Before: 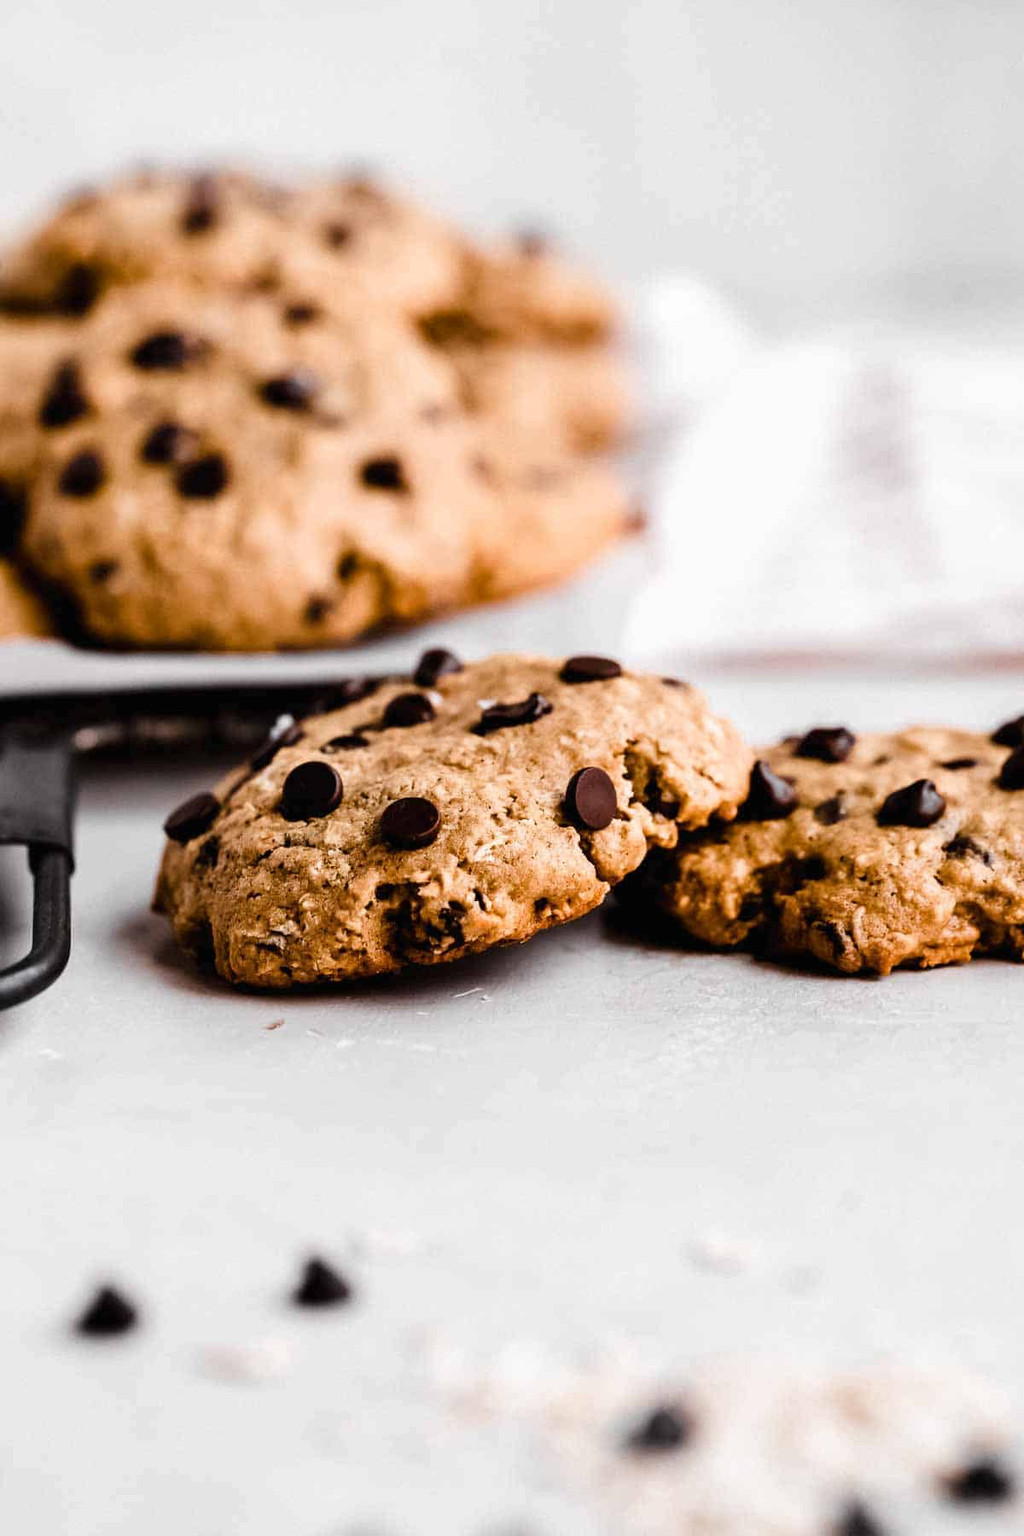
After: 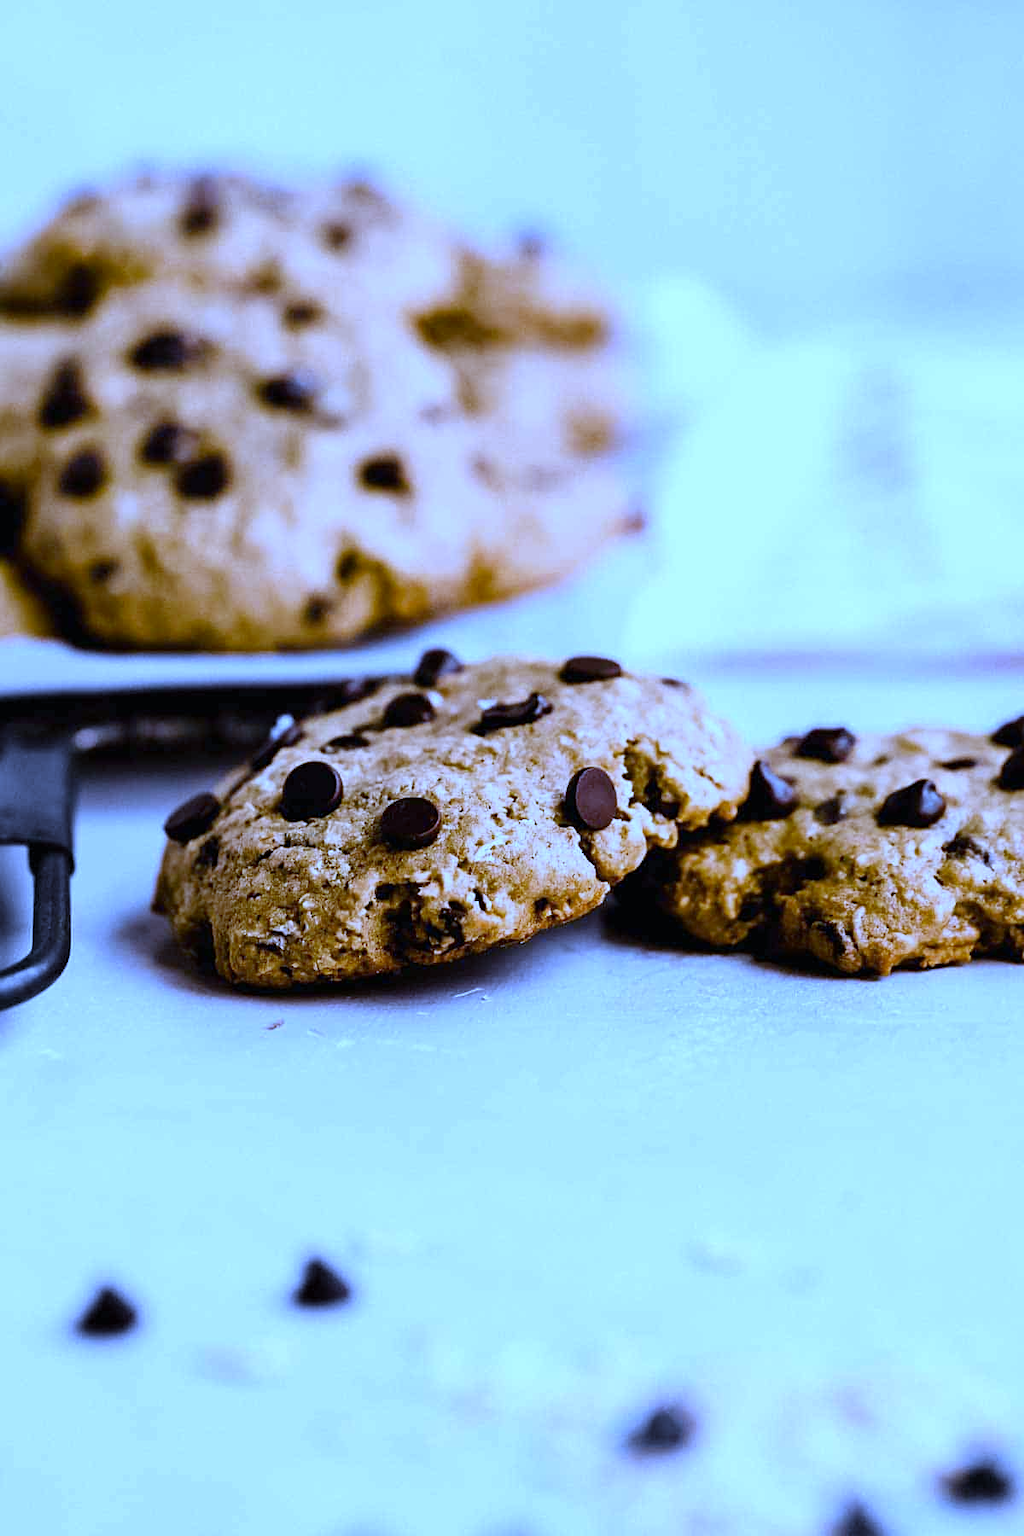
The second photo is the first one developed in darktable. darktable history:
white balance: red 0.766, blue 1.537
sharpen: amount 0.2
color contrast: green-magenta contrast 1.1, blue-yellow contrast 1.1, unbound 0
